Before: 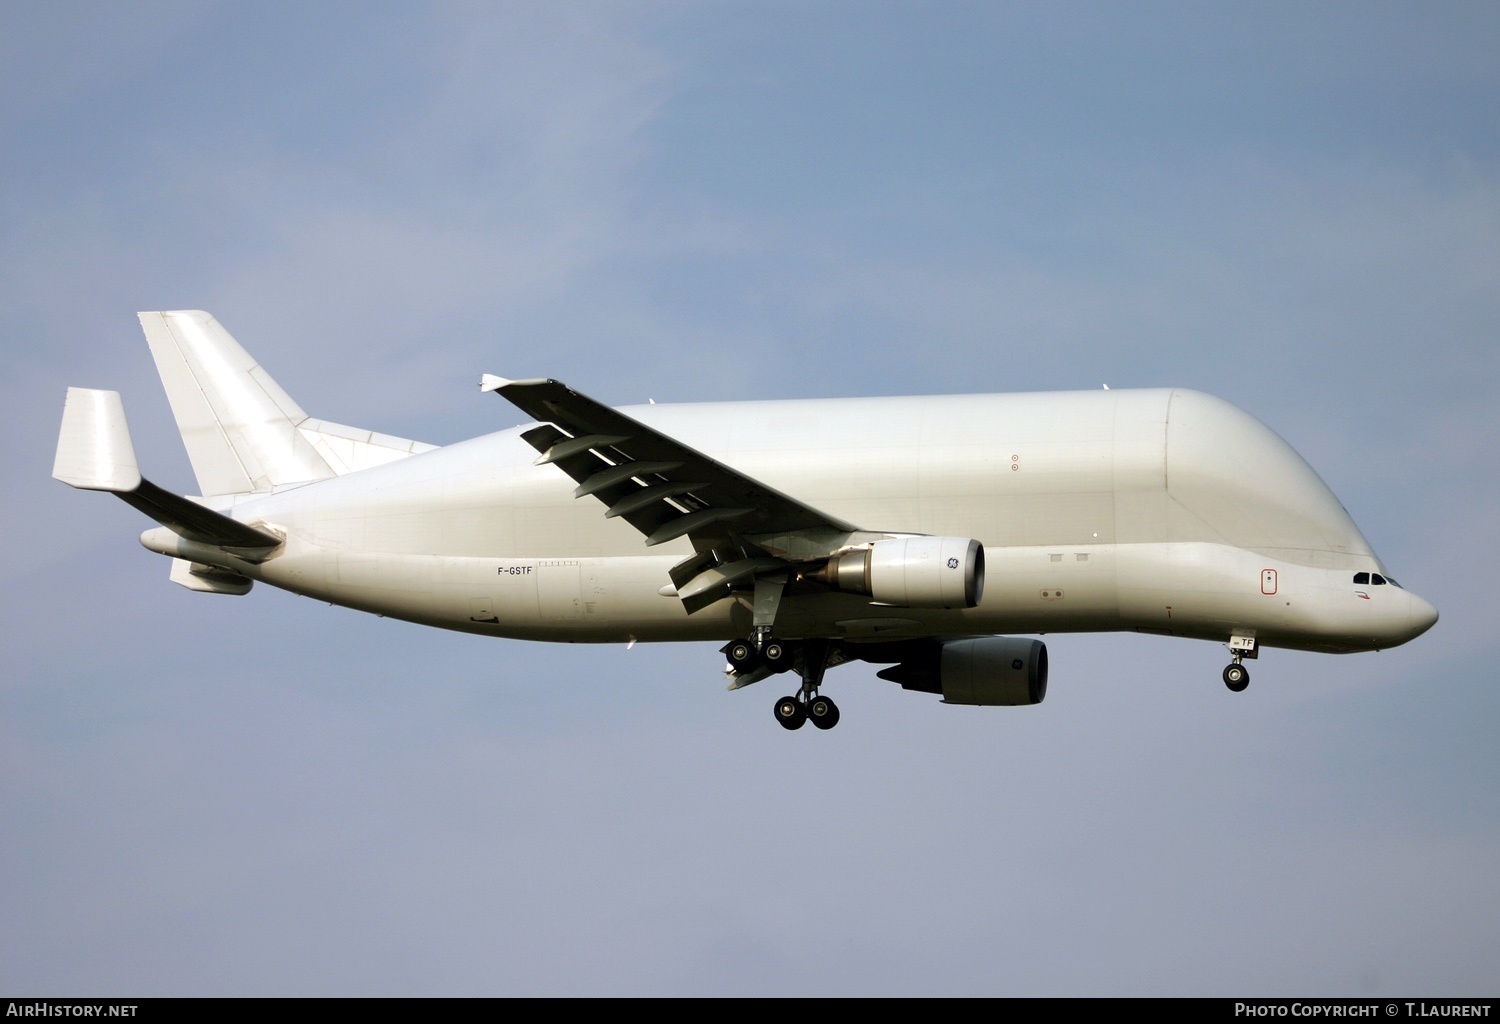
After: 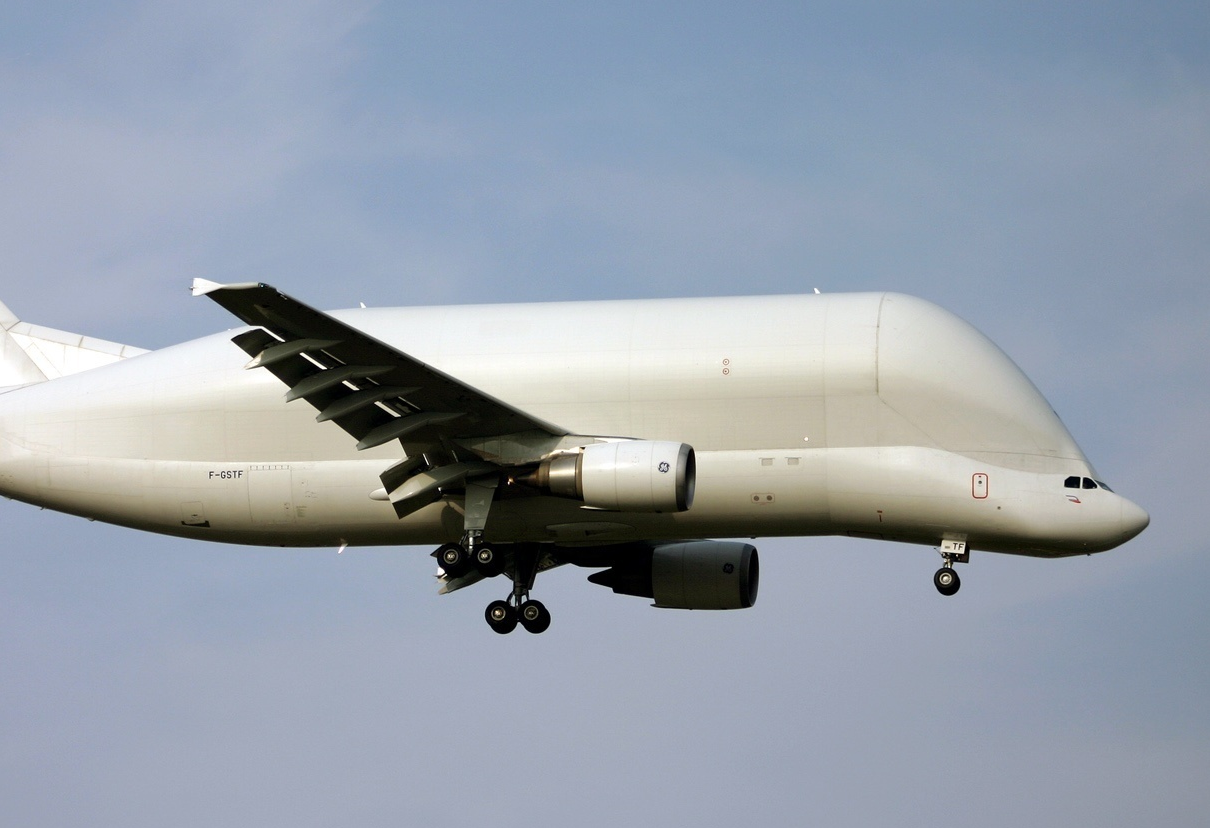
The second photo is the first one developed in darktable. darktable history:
crop: left 19.273%, top 9.392%, right 0%, bottom 9.652%
